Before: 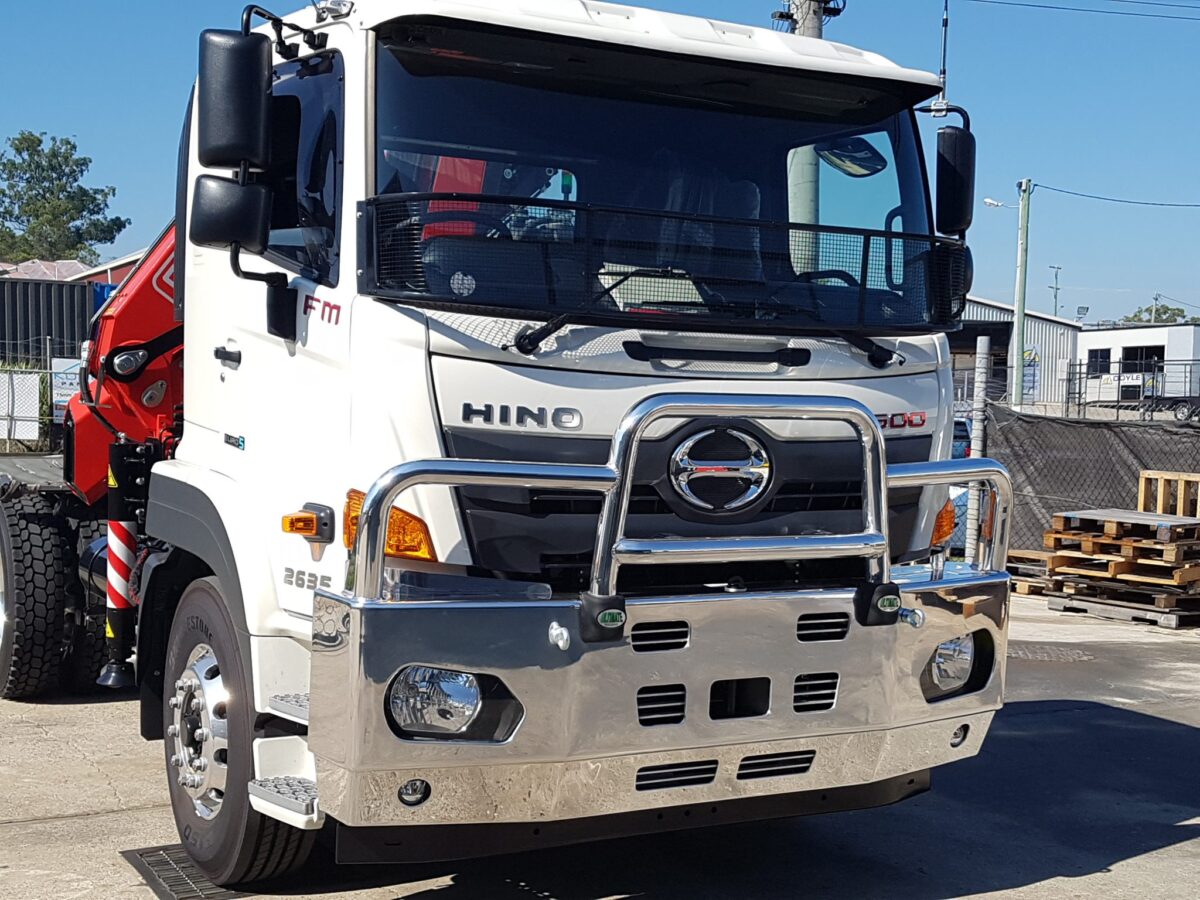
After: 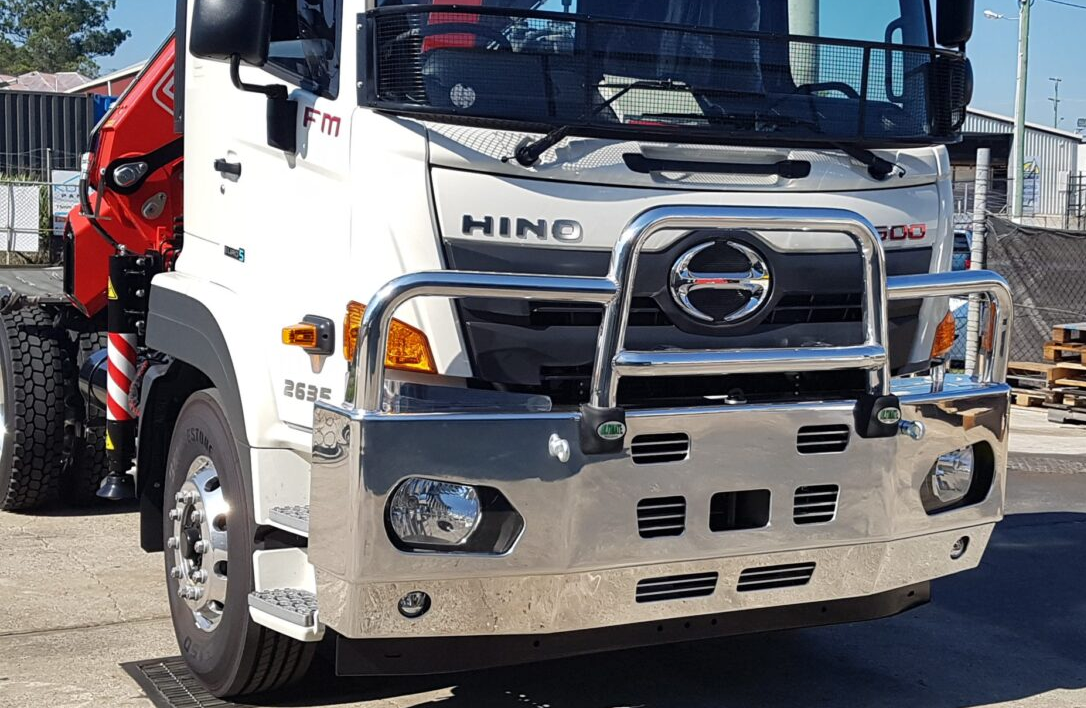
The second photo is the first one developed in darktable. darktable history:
shadows and highlights: low approximation 0.01, soften with gaussian
crop: top 20.916%, right 9.437%, bottom 0.316%
